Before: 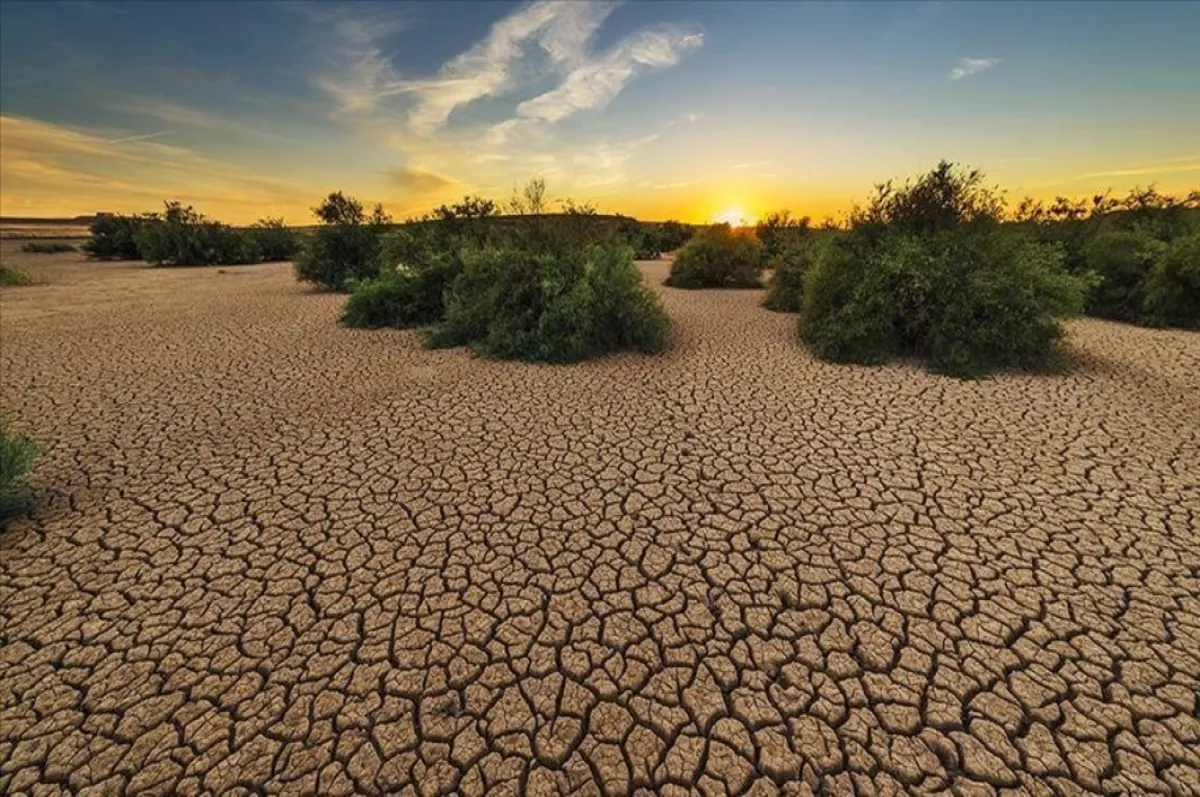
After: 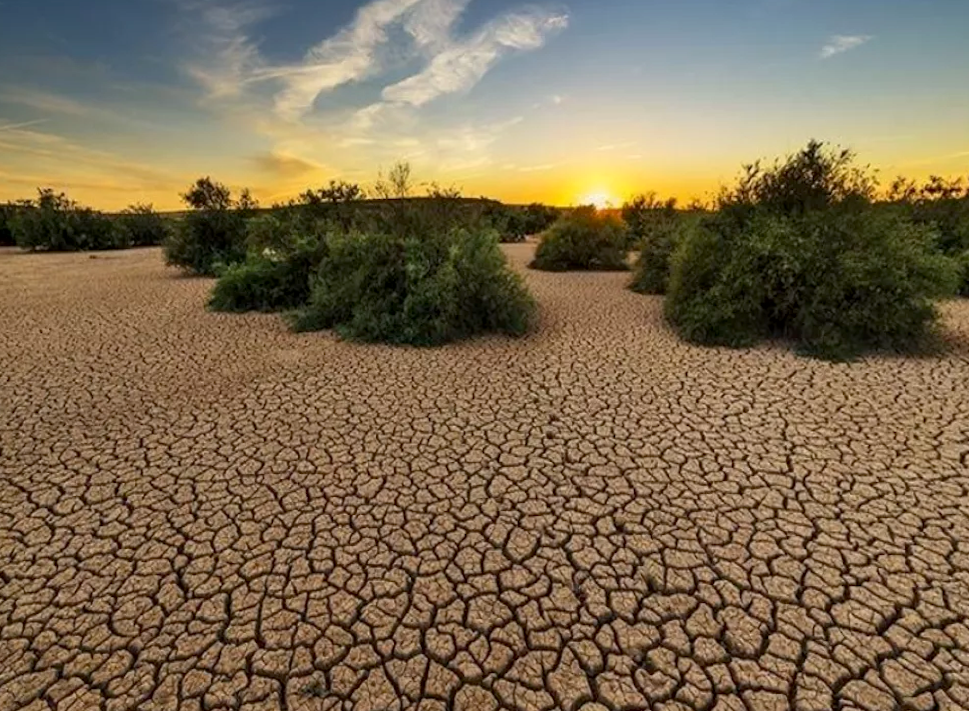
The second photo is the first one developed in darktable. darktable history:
rotate and perspective: lens shift (horizontal) -0.055, automatic cropping off
exposure: black level correction 0.004, exposure 0.014 EV, compensate highlight preservation false
crop: left 9.929%, top 3.475%, right 9.188%, bottom 9.529%
contrast brightness saturation: contrast 0.05
